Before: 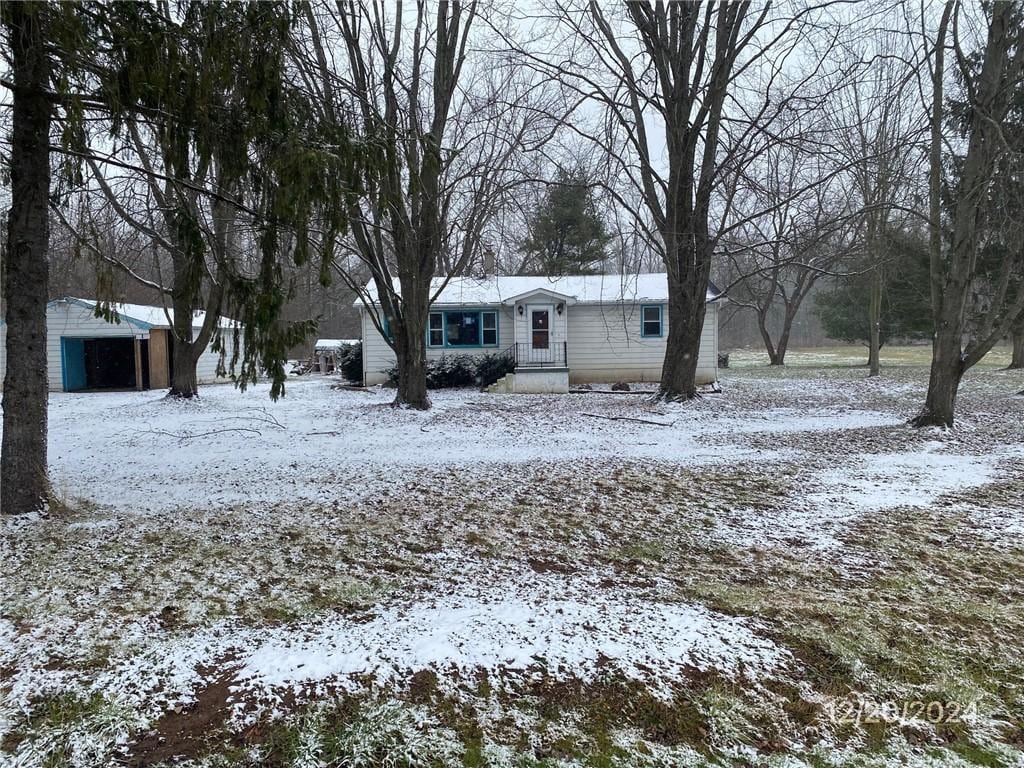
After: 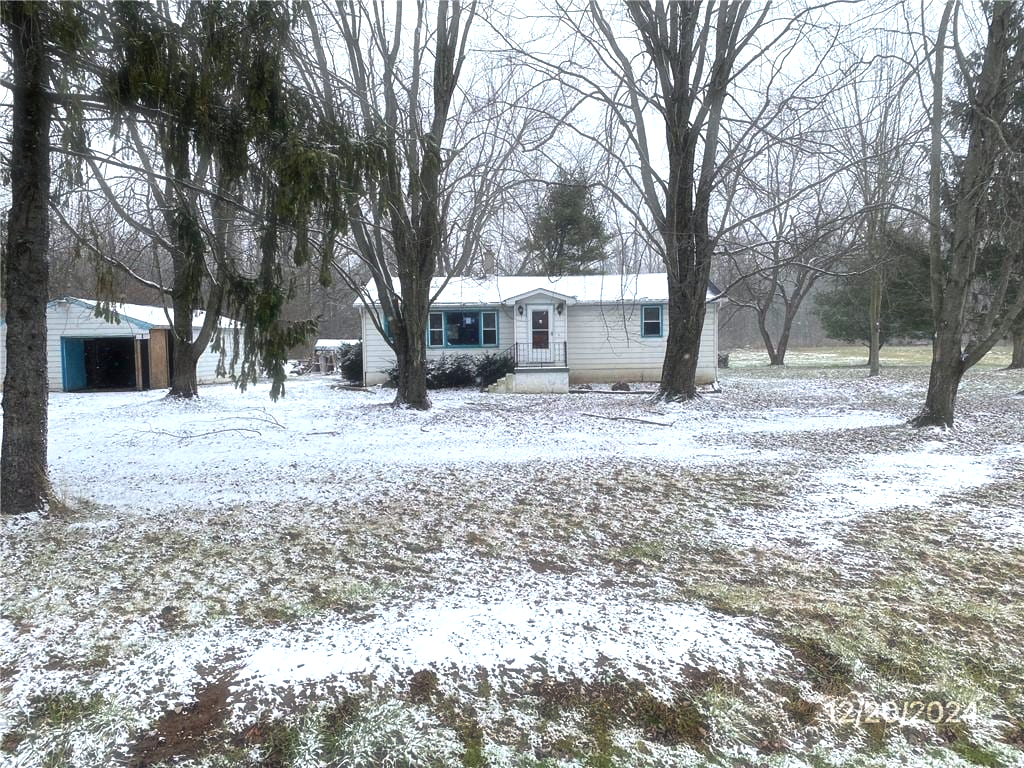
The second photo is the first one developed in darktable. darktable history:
haze removal: strength -0.103, compatibility mode true, adaptive false
exposure: black level correction 0, exposure 0.599 EV, compensate highlight preservation false
